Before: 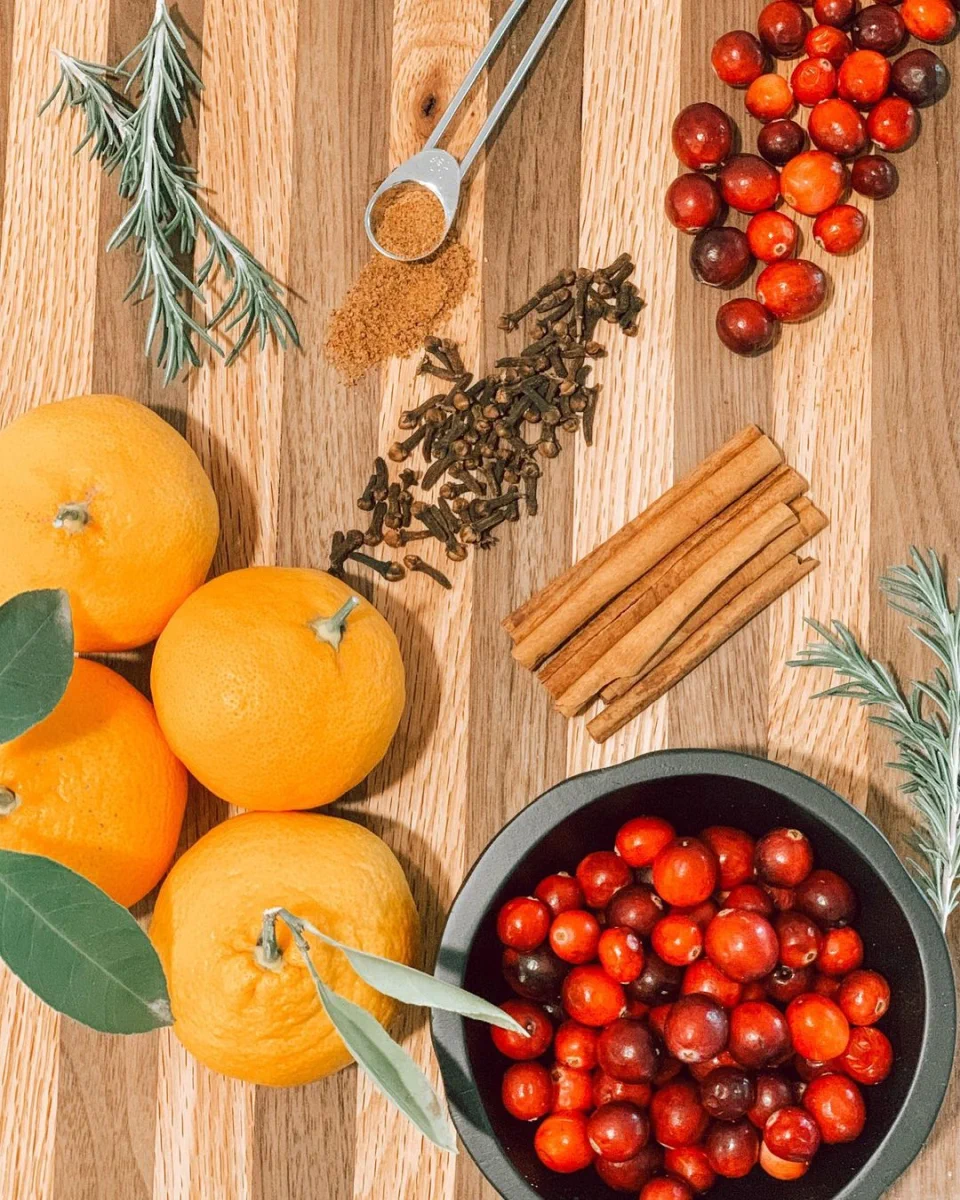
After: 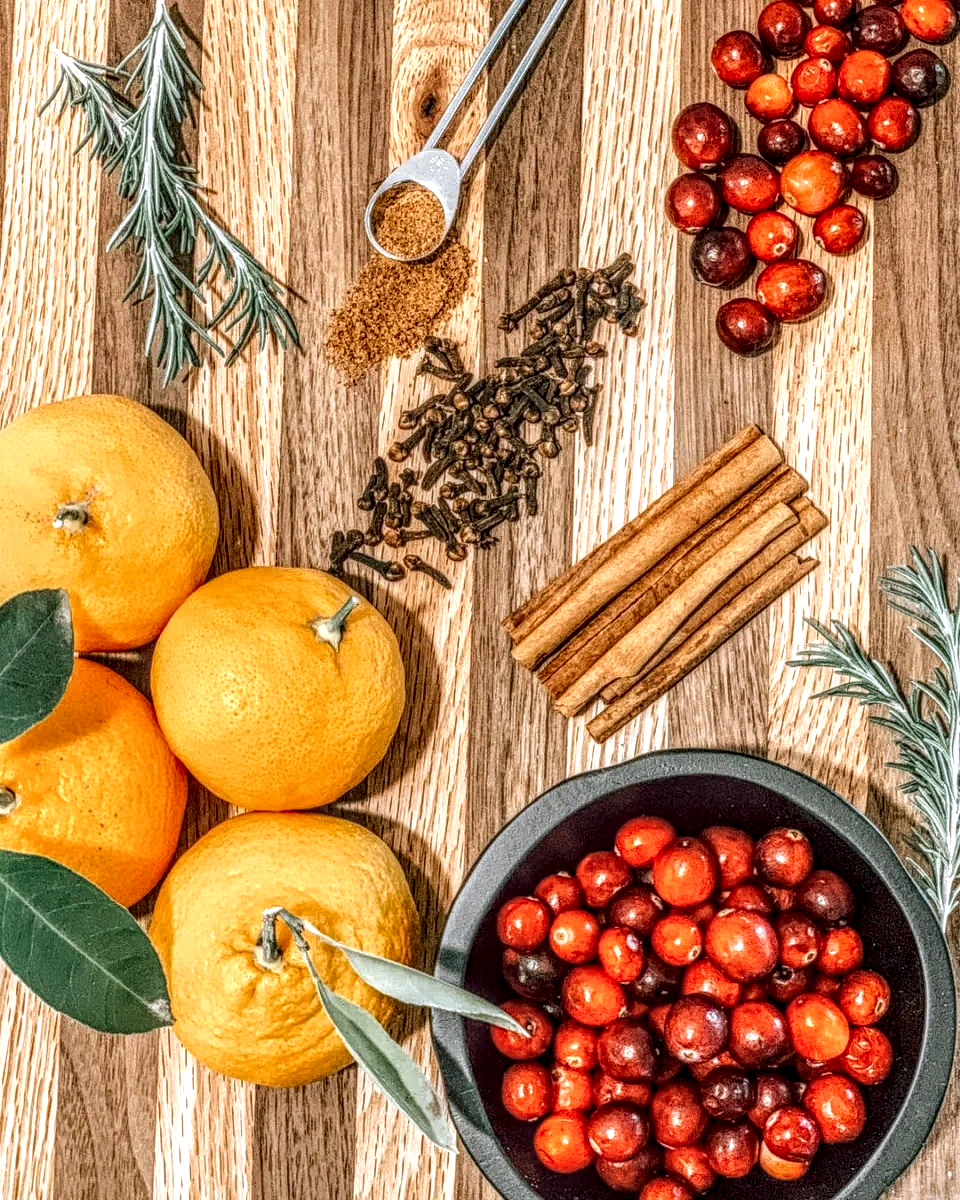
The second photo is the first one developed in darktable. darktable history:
local contrast: highlights 0%, shadows 0%, detail 300%, midtone range 0.3
exposure: exposure 0.128 EV, compensate highlight preservation false
white balance: red 0.983, blue 1.036
